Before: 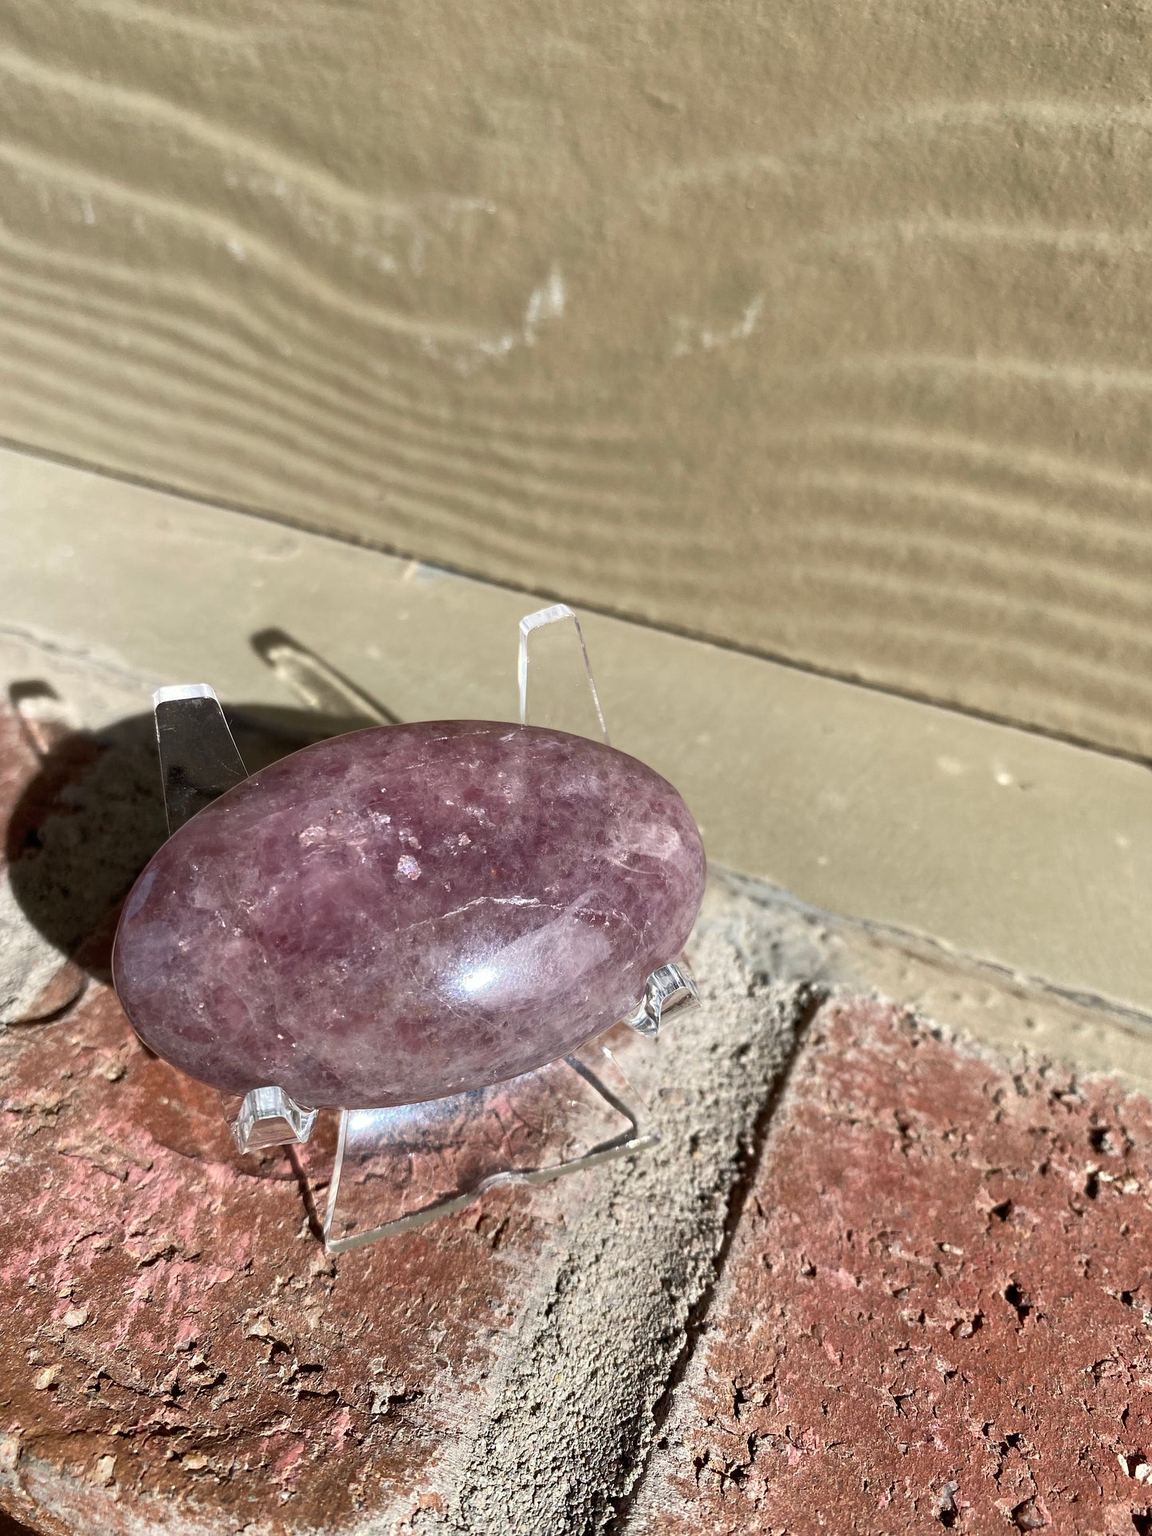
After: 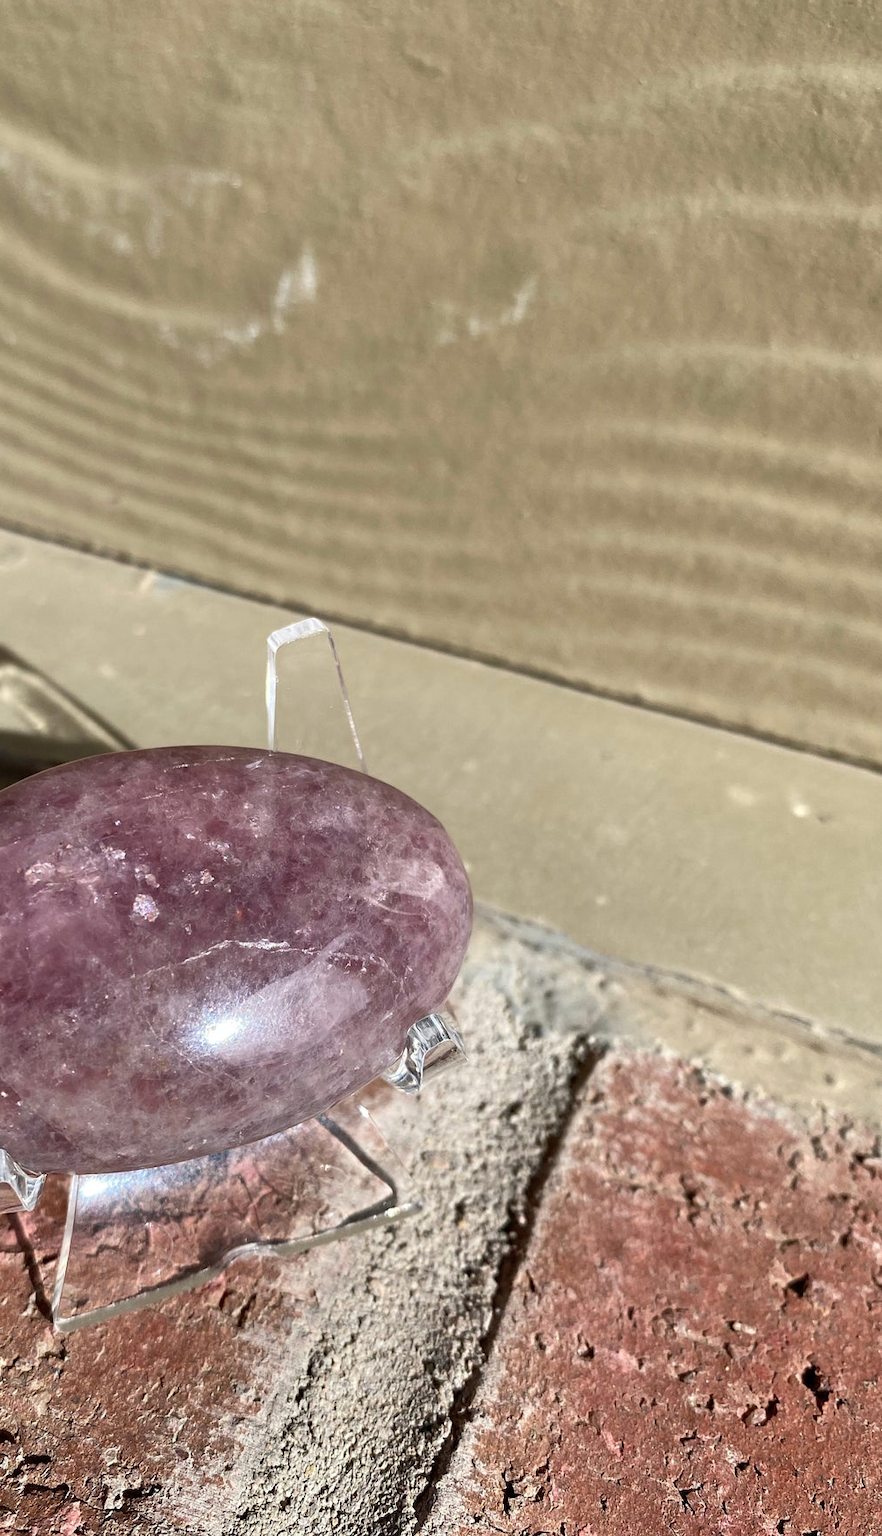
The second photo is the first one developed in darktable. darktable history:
crop and rotate: left 24.034%, top 2.838%, right 6.406%, bottom 6.299%
color balance rgb: perceptual saturation grading › global saturation -3%
tone equalizer: on, module defaults
